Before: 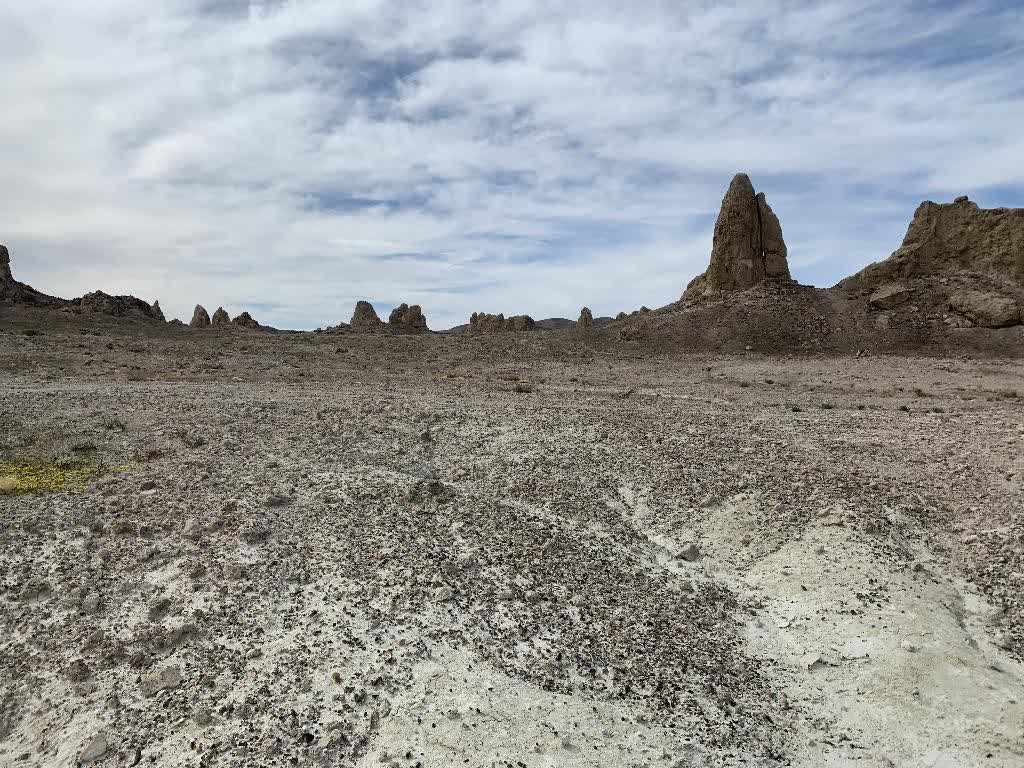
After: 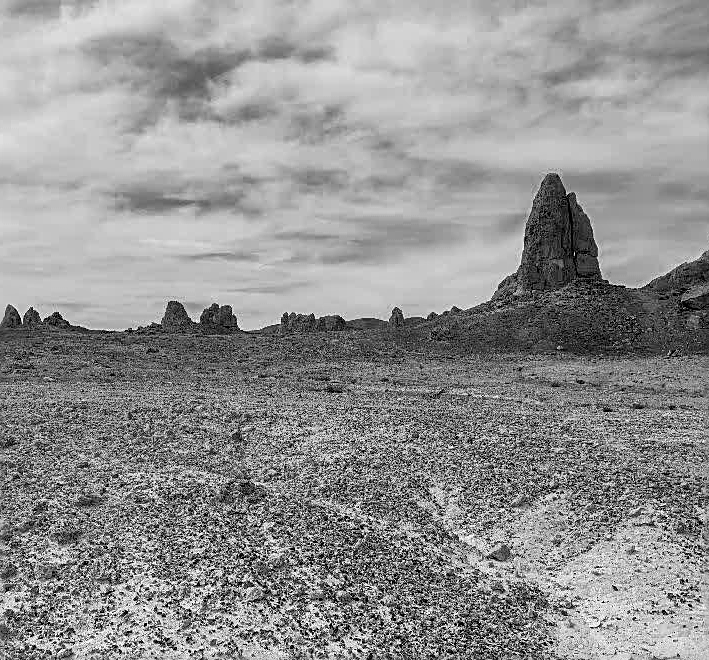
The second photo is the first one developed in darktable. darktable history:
local contrast: on, module defaults
color correction: highlights a* -4.73, highlights b* 5.06, saturation 0.97
sharpen: on, module defaults
crop: left 18.479%, right 12.2%, bottom 13.971%
color zones: curves: ch0 [(0.002, 0.593) (0.143, 0.417) (0.285, 0.541) (0.455, 0.289) (0.608, 0.327) (0.727, 0.283) (0.869, 0.571) (1, 0.603)]; ch1 [(0, 0) (0.143, 0) (0.286, 0) (0.429, 0) (0.571, 0) (0.714, 0) (0.857, 0)]
